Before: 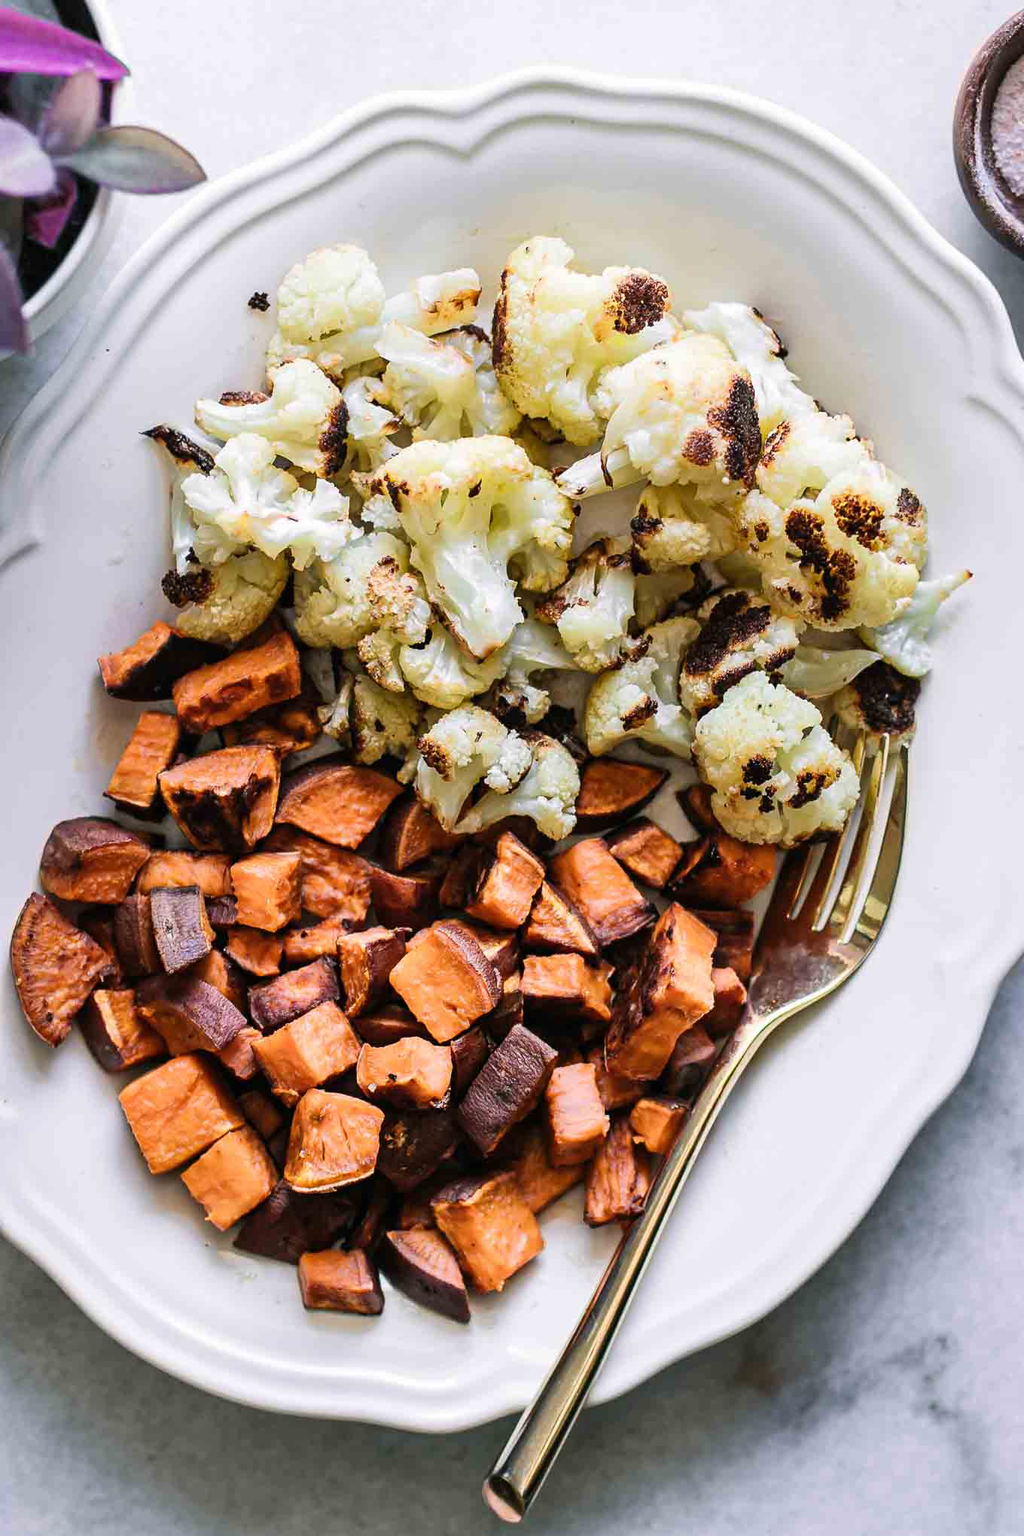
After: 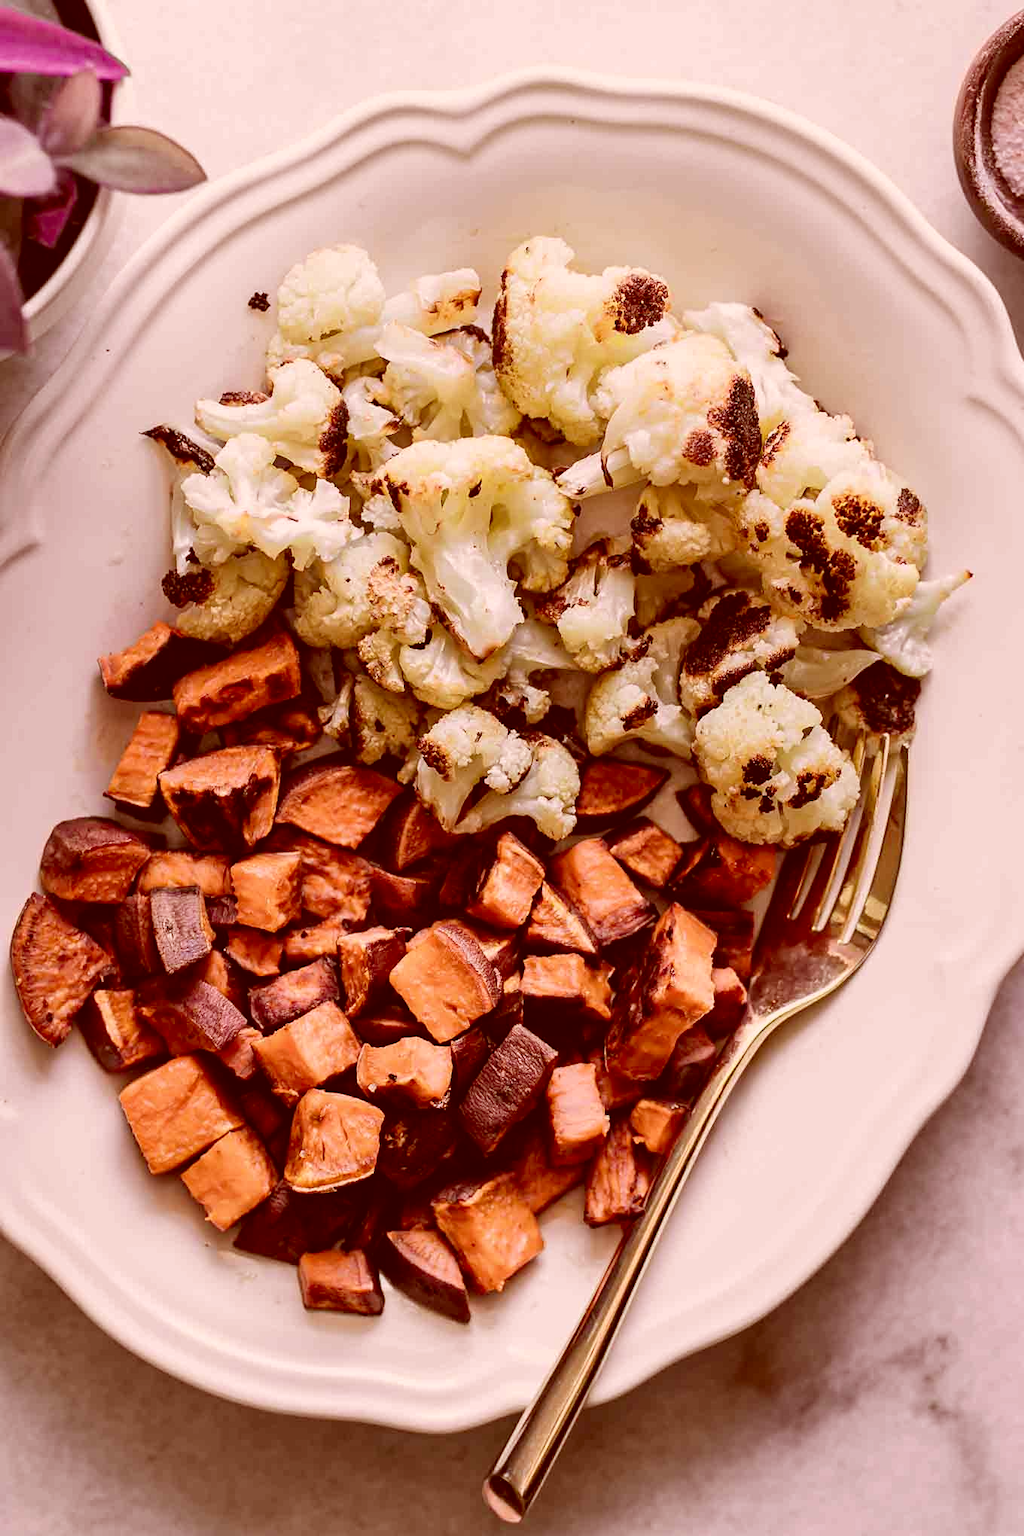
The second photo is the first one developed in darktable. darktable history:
exposure: exposure -0.151 EV, compensate highlight preservation false
color correction: highlights a* 9.28, highlights b* 8.47, shadows a* 39.92, shadows b* 39.6, saturation 0.775
